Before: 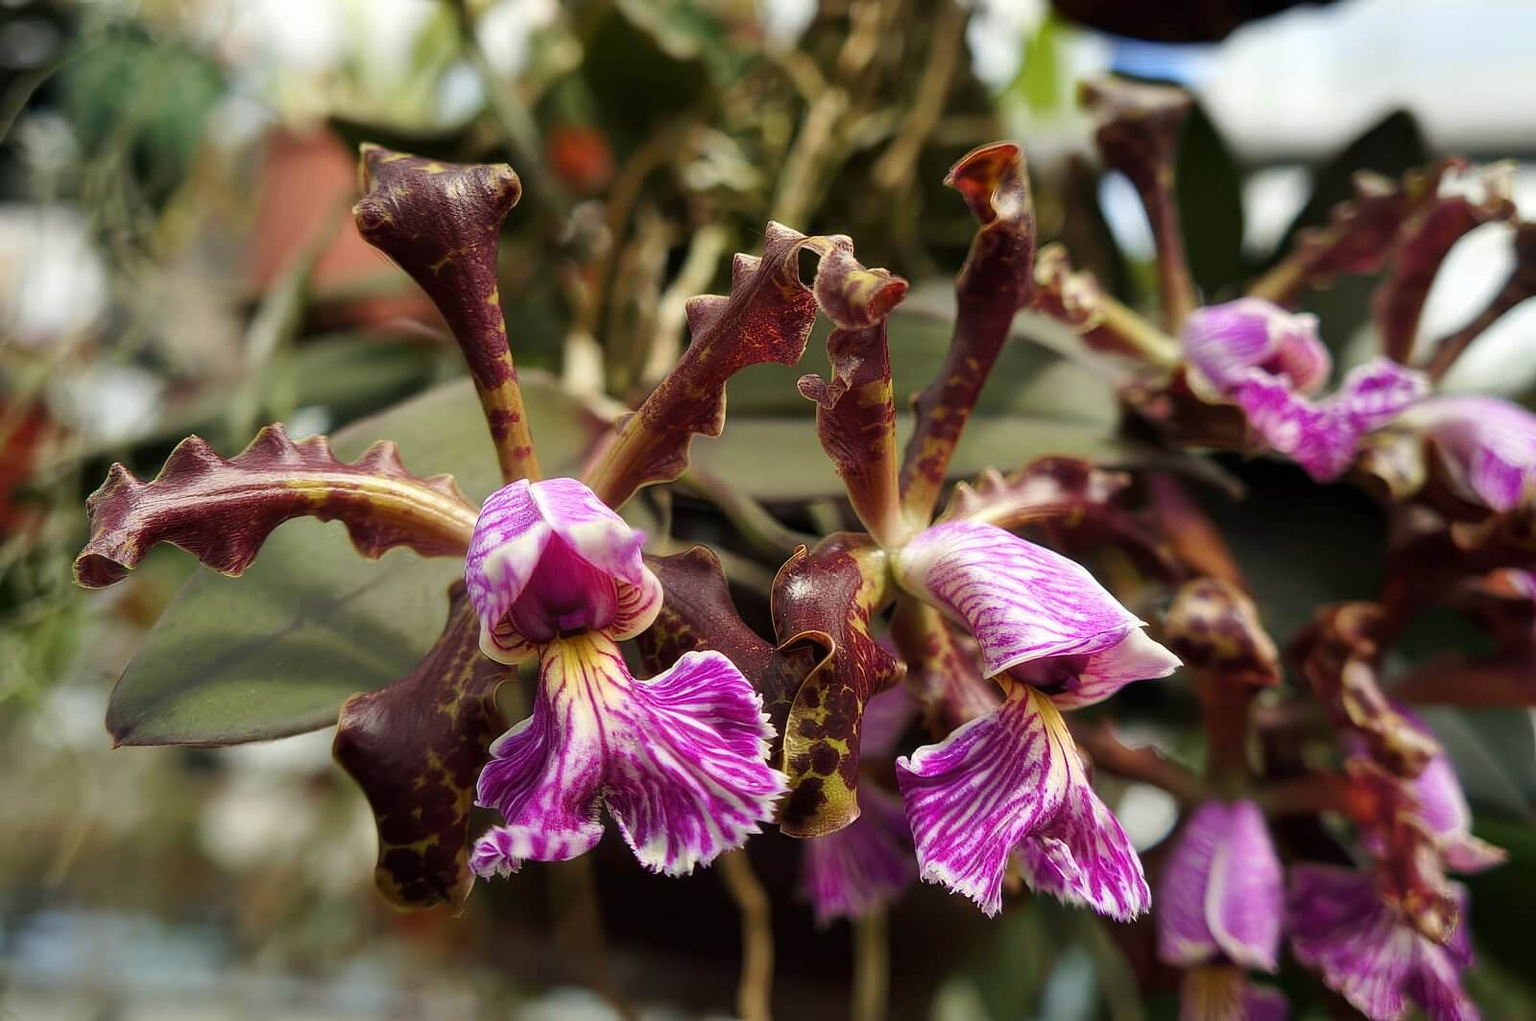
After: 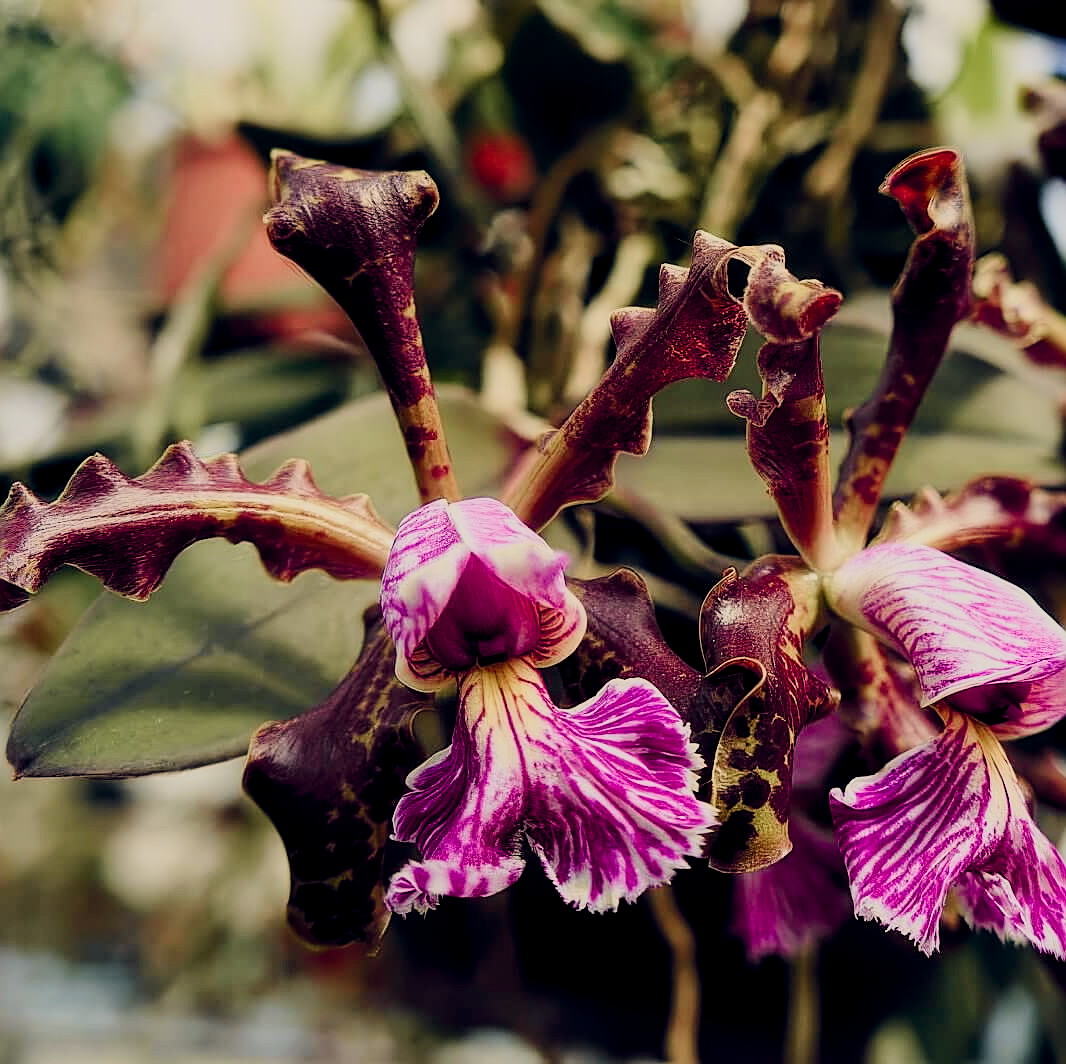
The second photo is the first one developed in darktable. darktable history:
sharpen: on, module defaults
tone curve: curves: ch0 [(0, 0) (0.091, 0.066) (0.184, 0.16) (0.491, 0.519) (0.748, 0.765) (1, 0.919)]; ch1 [(0, 0) (0.179, 0.173) (0.322, 0.32) (0.424, 0.424) (0.502, 0.5) (0.56, 0.575) (0.631, 0.675) (0.777, 0.806) (1, 1)]; ch2 [(0, 0) (0.434, 0.447) (0.497, 0.498) (0.539, 0.566) (0.676, 0.691) (1, 1)], color space Lab, independent channels, preserve colors none
crop and rotate: left 6.617%, right 26.717%
filmic rgb: black relative exposure -7.65 EV, white relative exposure 4.56 EV, hardness 3.61
color balance rgb: highlights gain › chroma 2.94%, highlights gain › hue 60.57°, global offset › chroma 0.25%, global offset › hue 256.52°, perceptual saturation grading › global saturation 20%, perceptual saturation grading › highlights -50%, perceptual saturation grading › shadows 30%, contrast 15%
local contrast: highlights 100%, shadows 100%, detail 120%, midtone range 0.2
contrast brightness saturation: saturation -0.05
